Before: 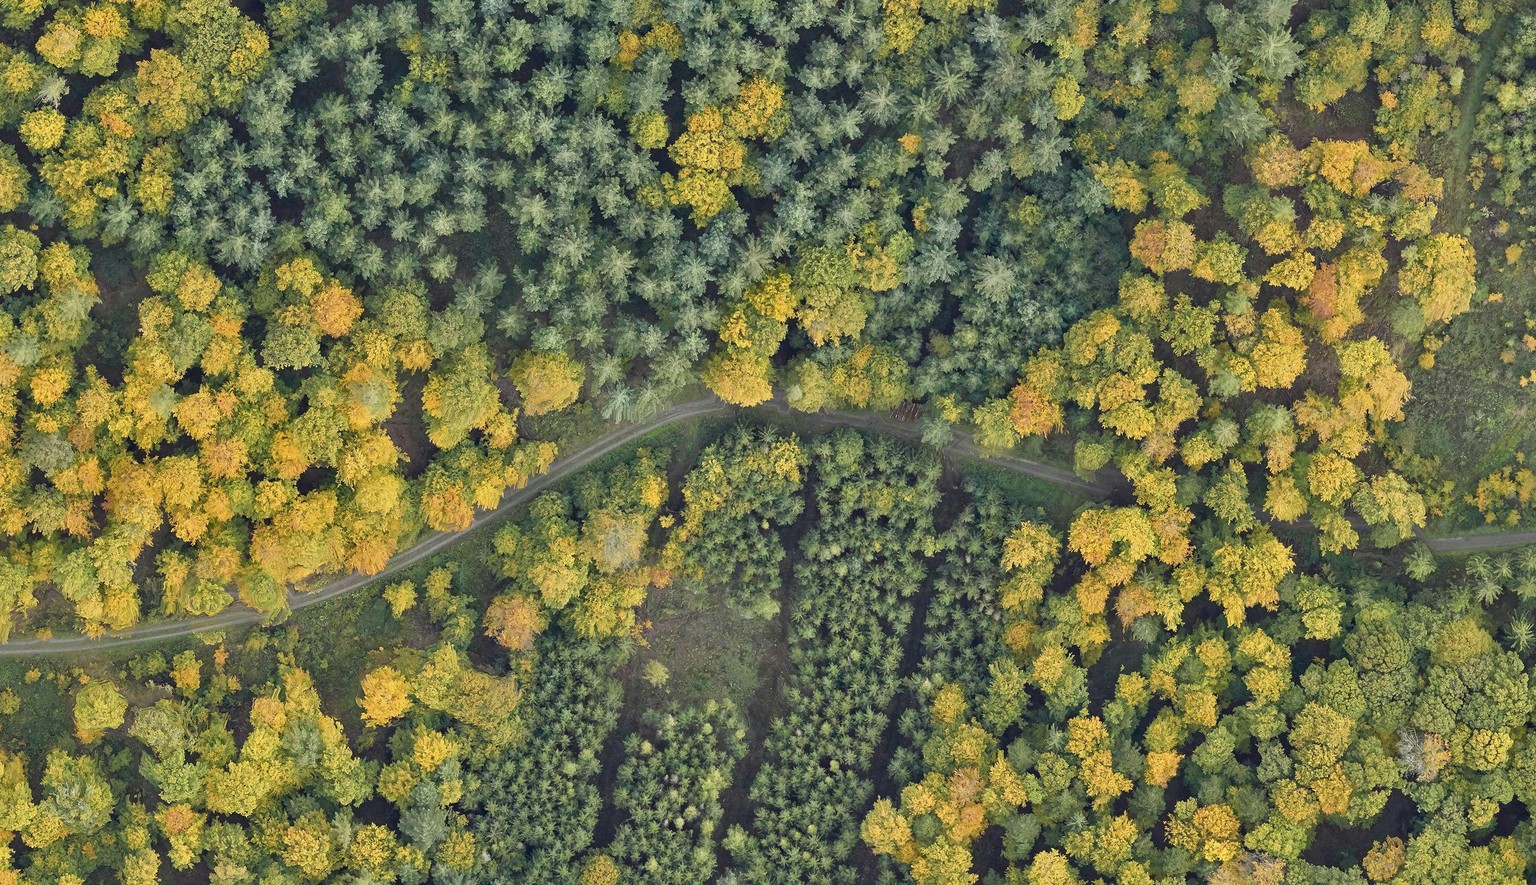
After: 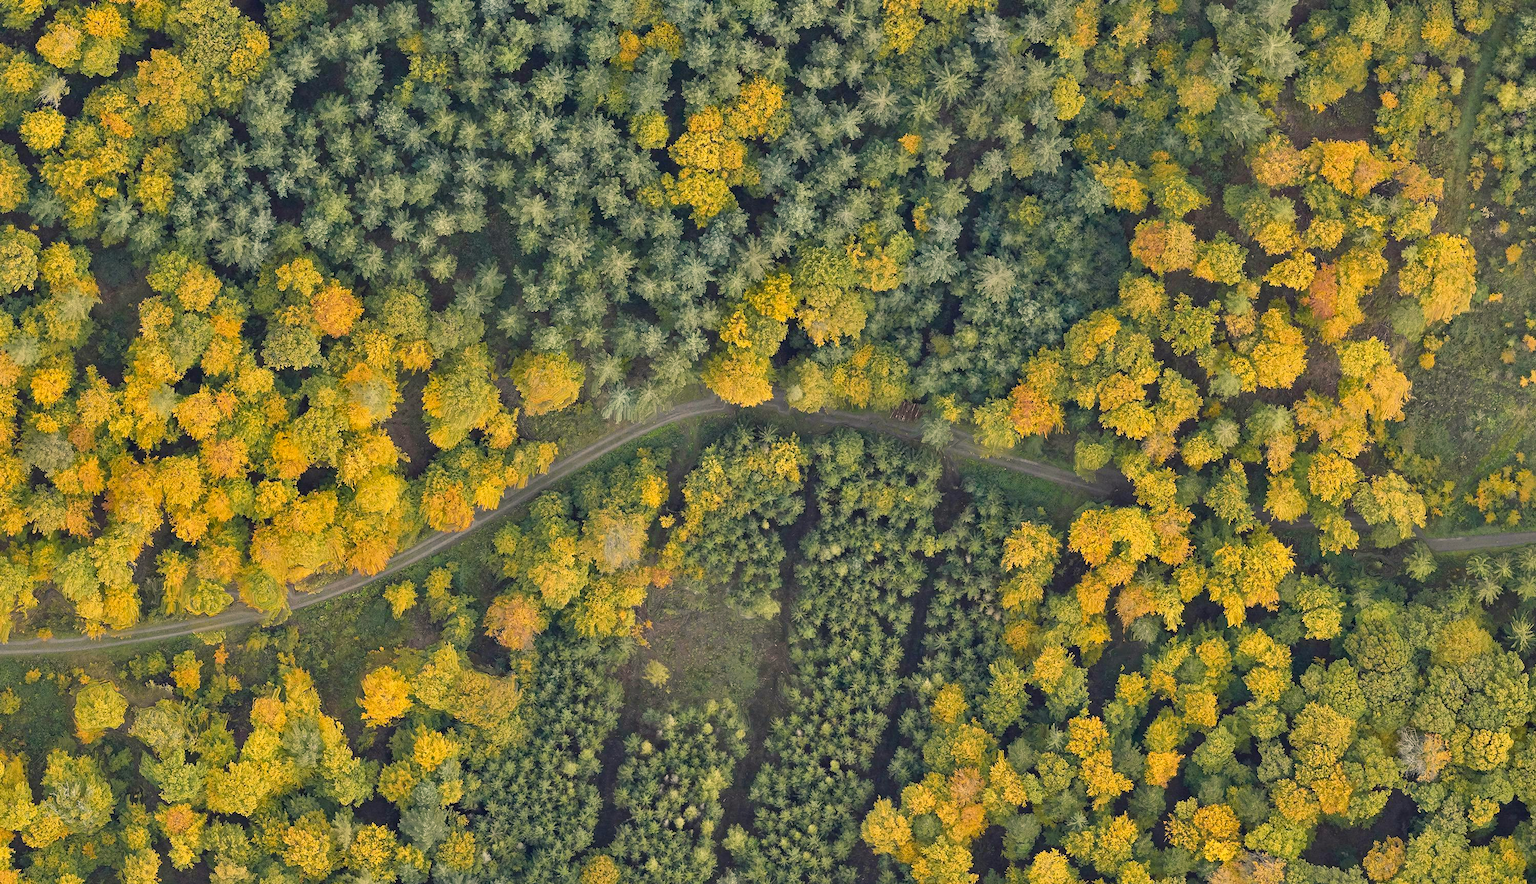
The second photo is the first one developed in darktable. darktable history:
color balance rgb: highlights gain › chroma 3.281%, highlights gain › hue 54.92°, perceptual saturation grading › global saturation 10.539%, global vibrance 9.684%
